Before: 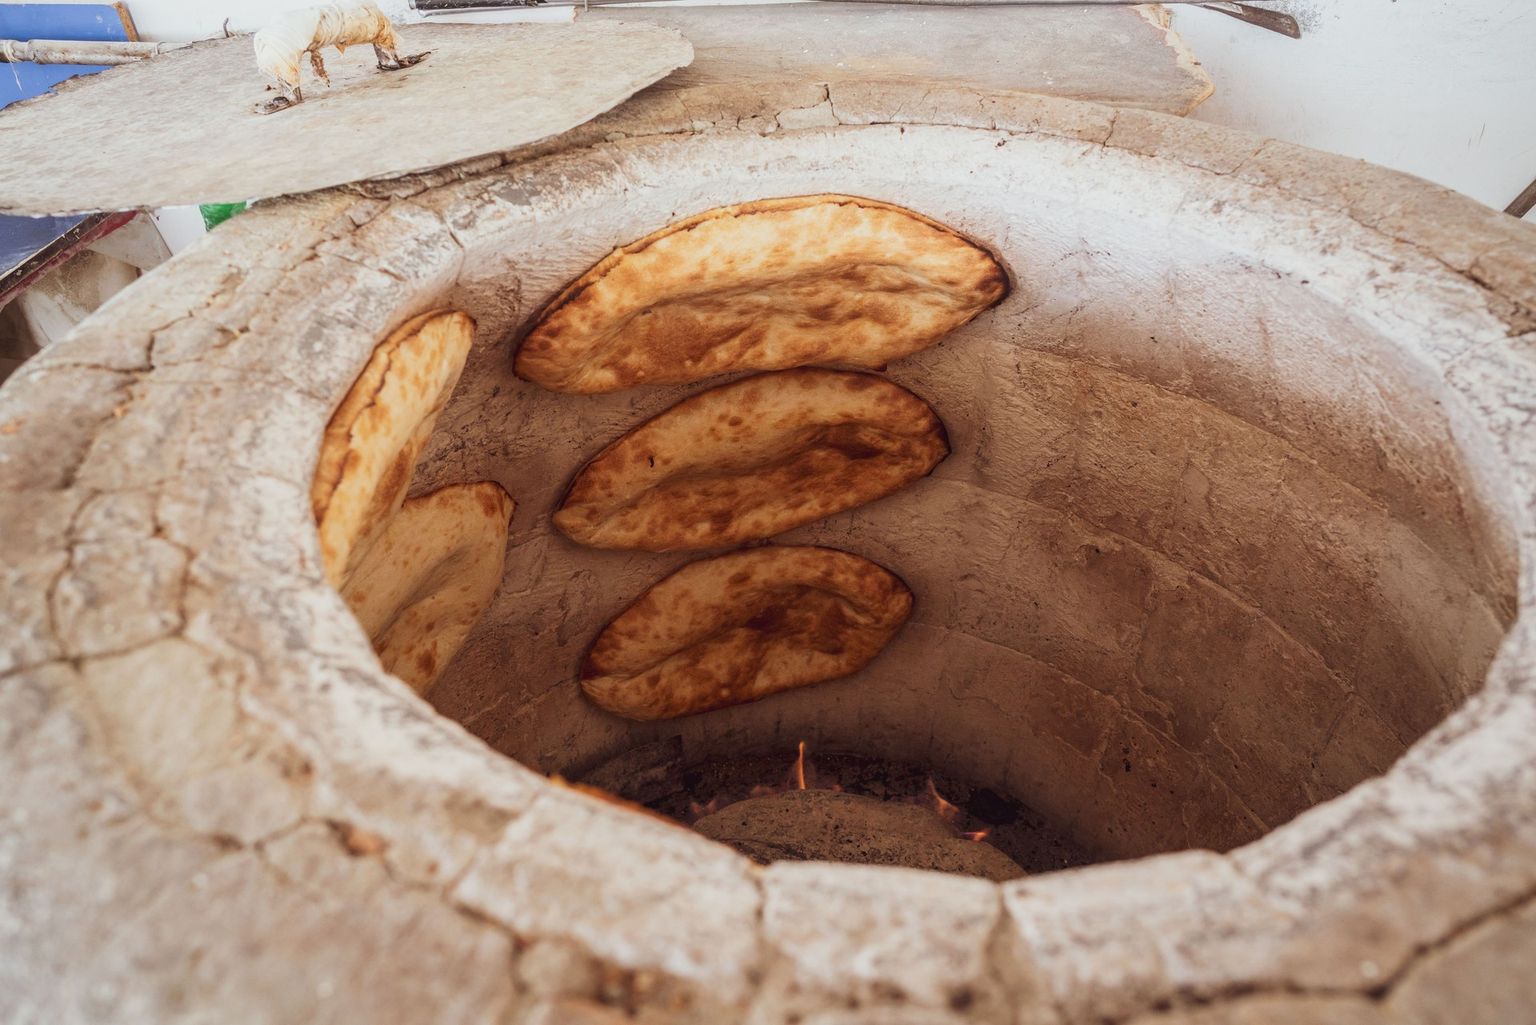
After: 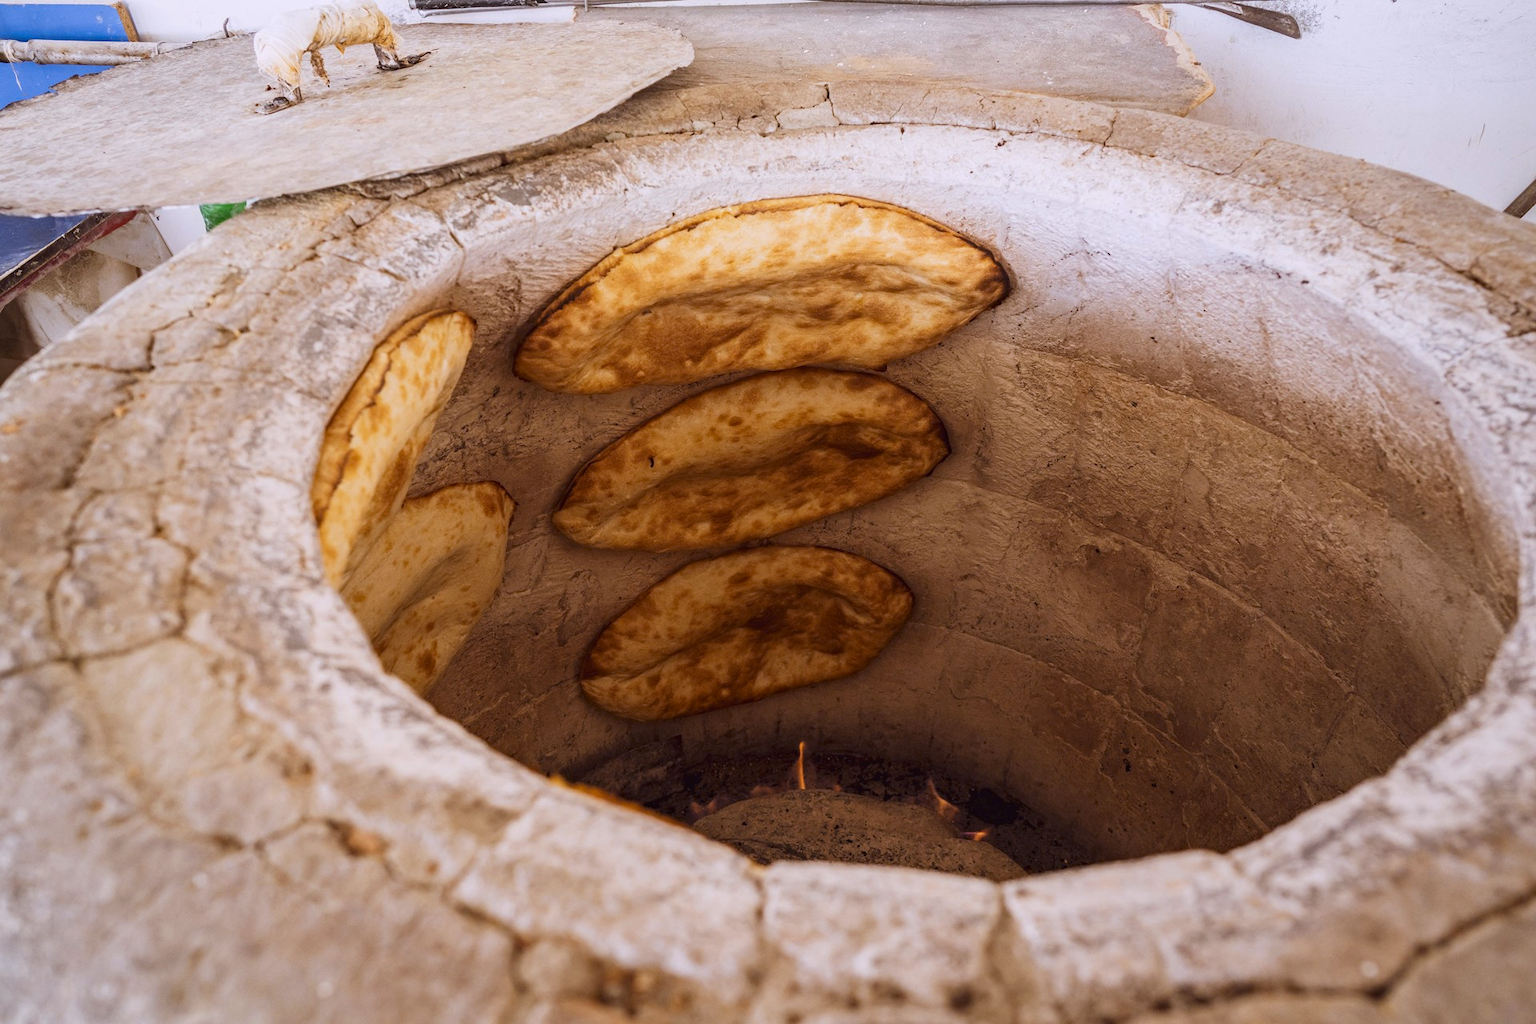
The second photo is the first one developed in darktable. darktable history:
white balance: red 1.05, blue 1.072
haze removal: compatibility mode true, adaptive false
color contrast: green-magenta contrast 0.8, blue-yellow contrast 1.1, unbound 0
contrast brightness saturation: contrast 0.03, brightness -0.04
